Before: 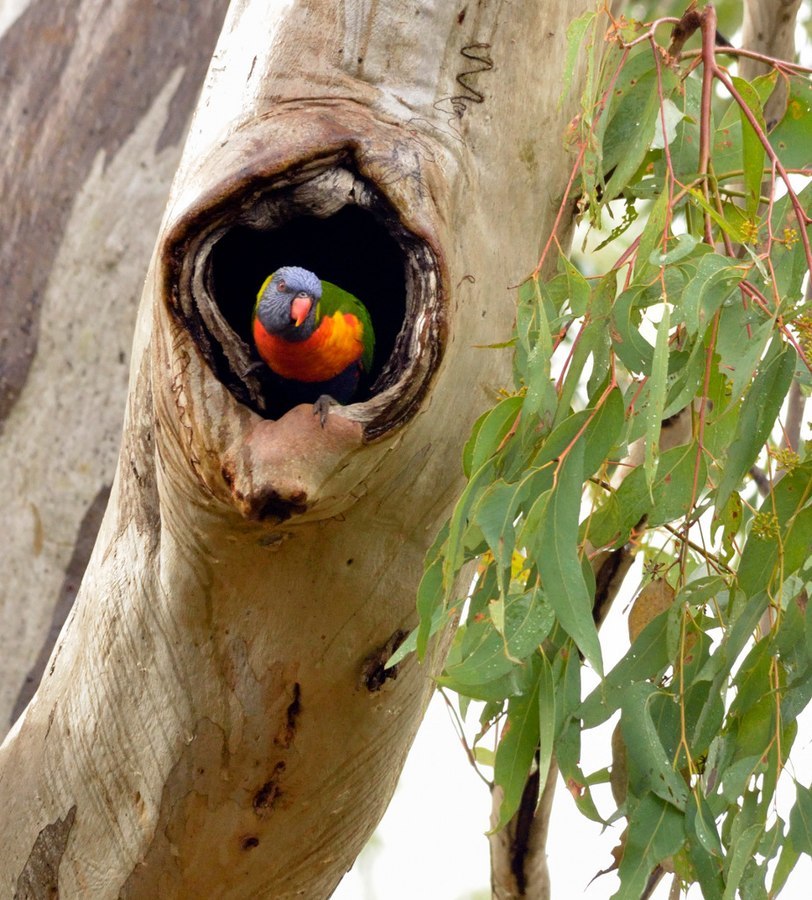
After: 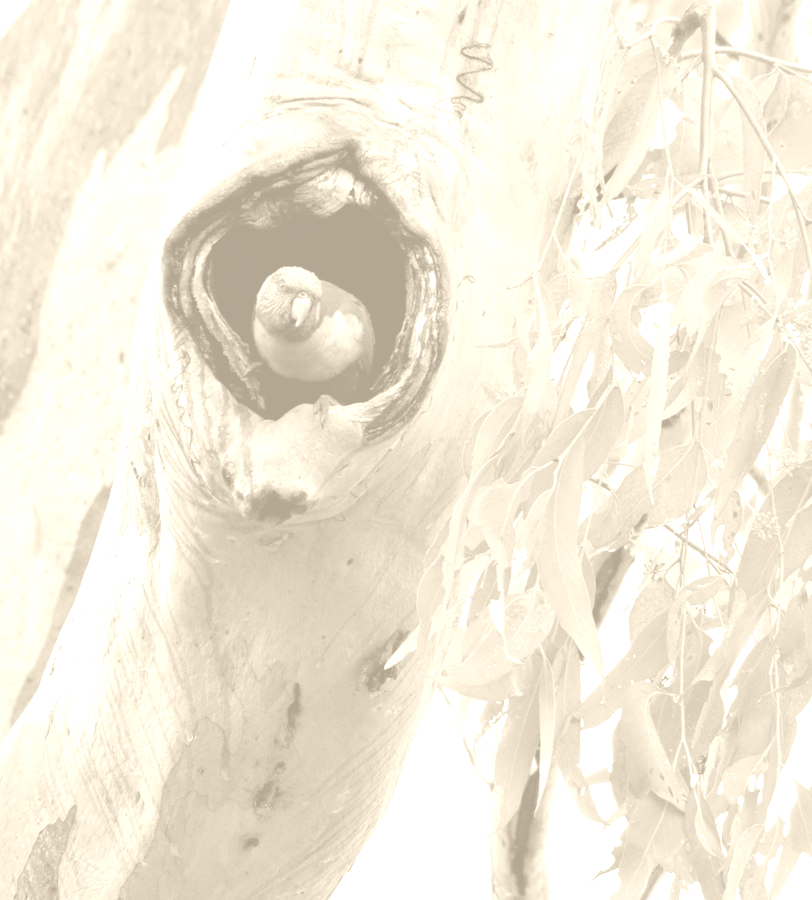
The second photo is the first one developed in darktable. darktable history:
colorize: hue 36°, saturation 71%, lightness 80.79%
velvia: on, module defaults
levels: levels [0, 0.51, 1]
